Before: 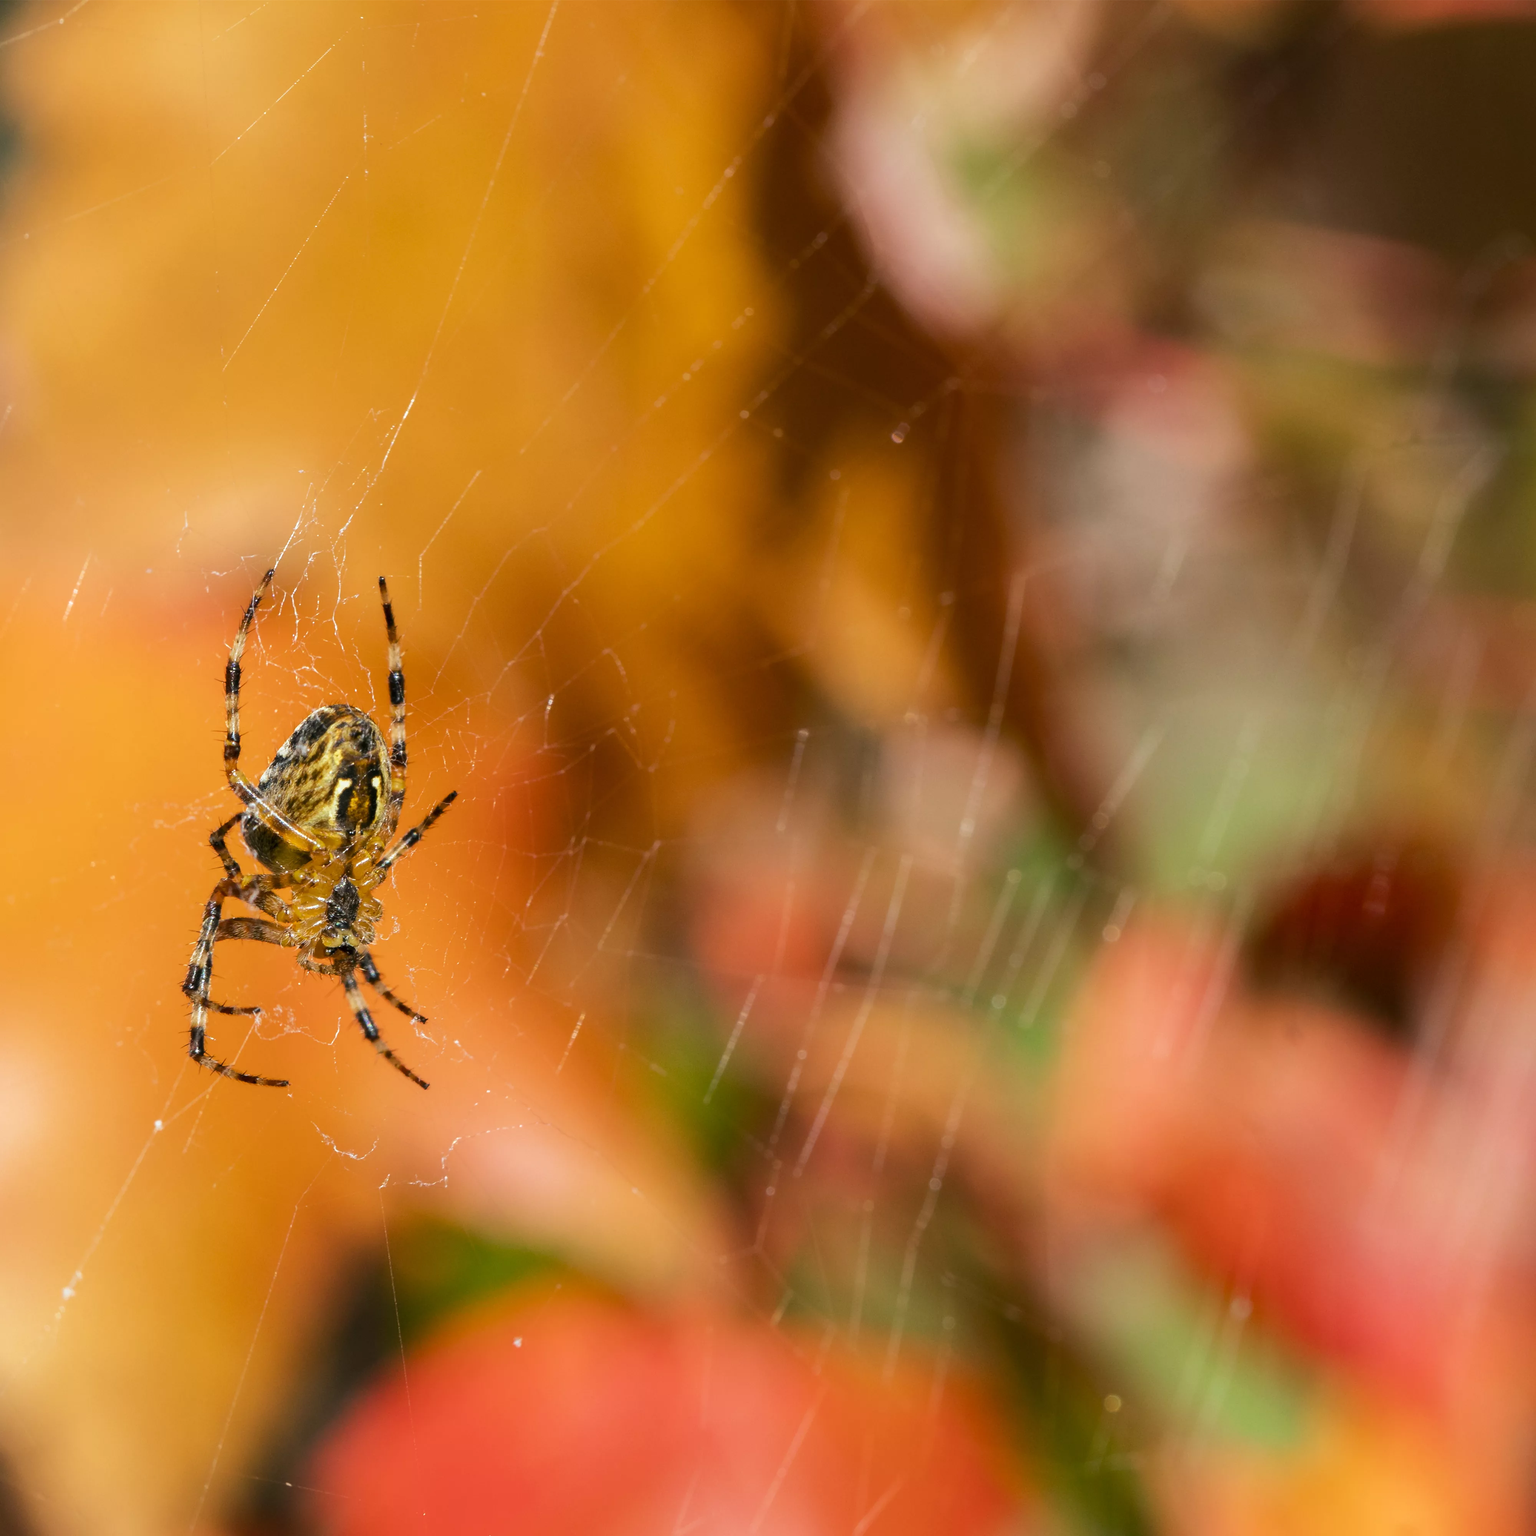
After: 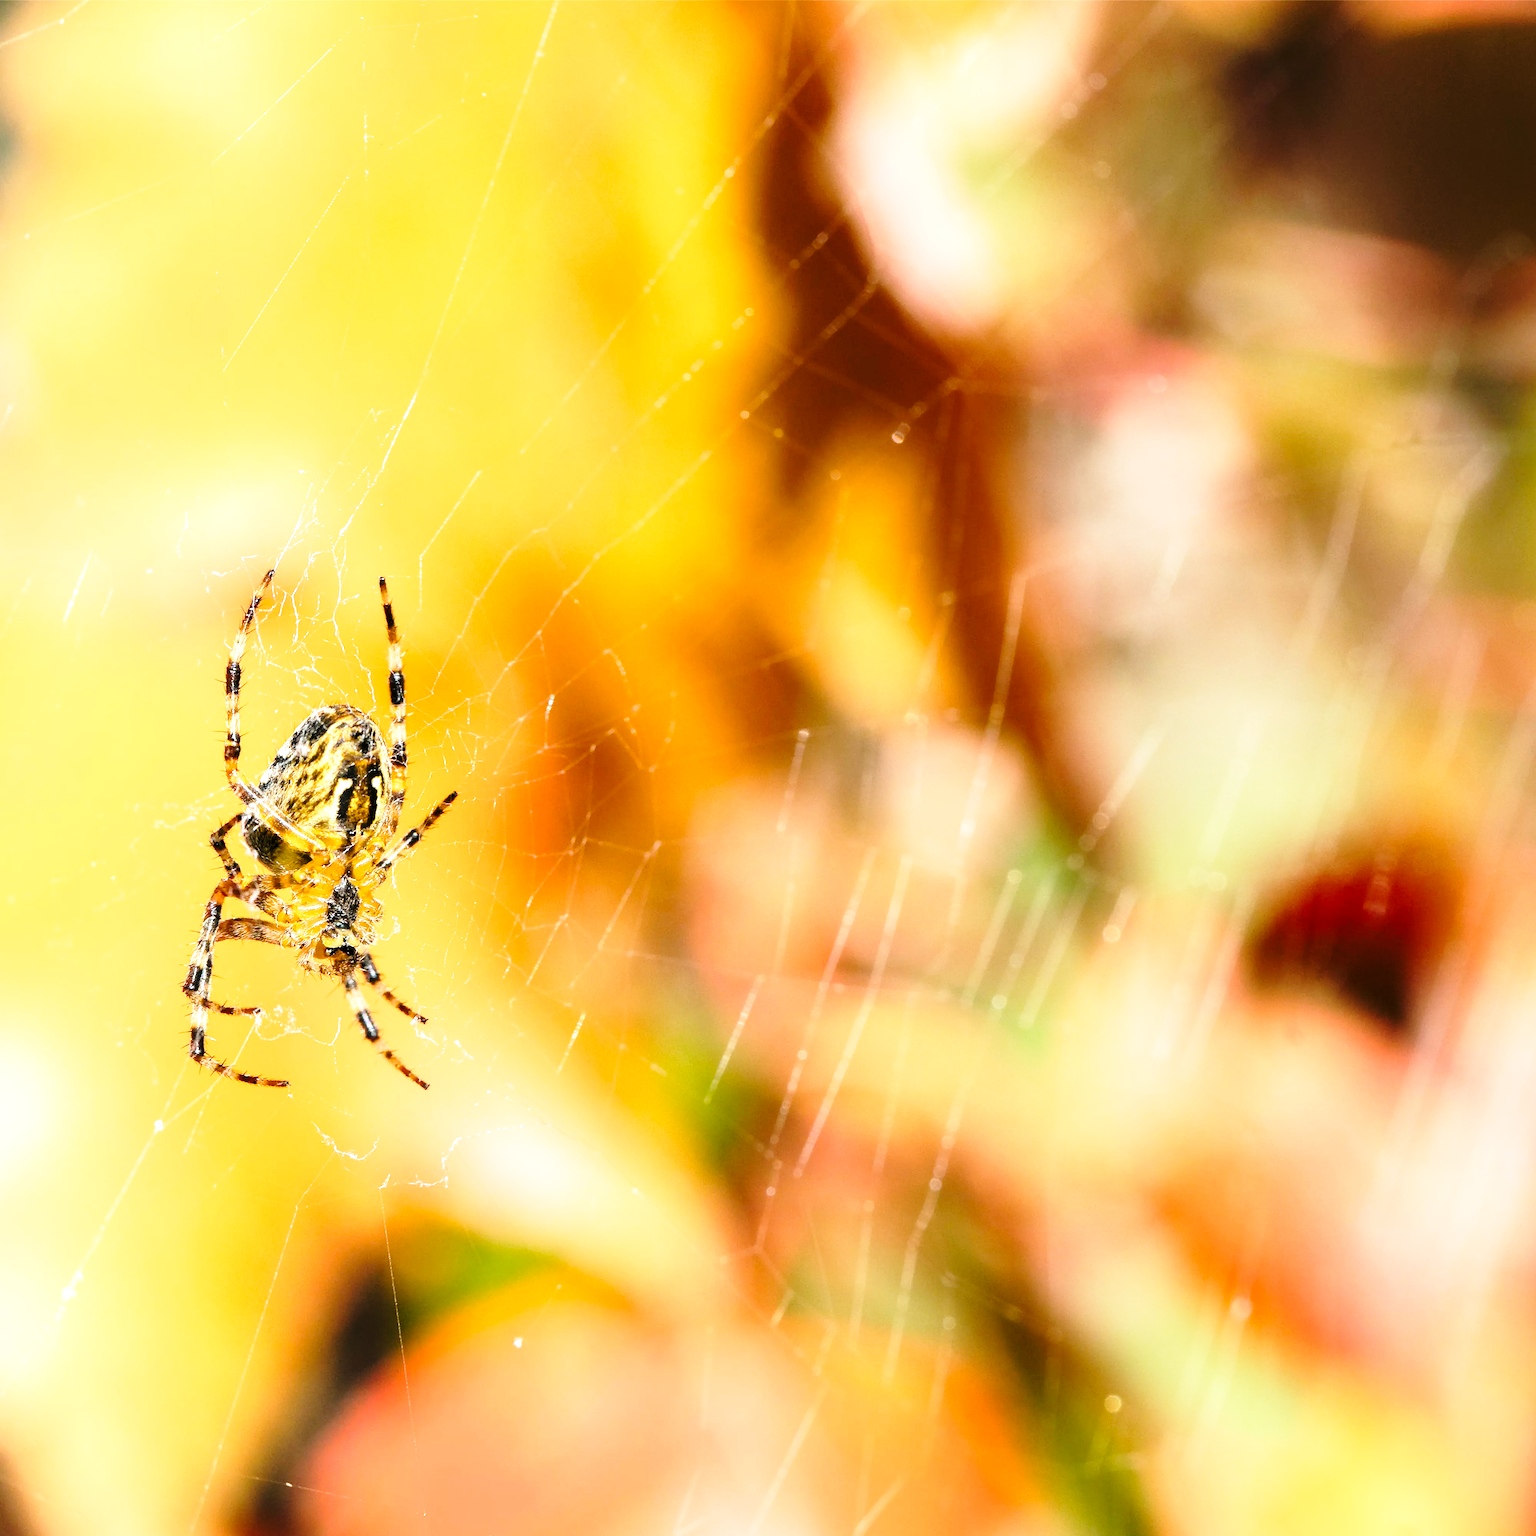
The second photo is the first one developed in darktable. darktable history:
tone equalizer: -8 EV -1.09 EV, -7 EV -0.993 EV, -6 EV -0.883 EV, -5 EV -0.576 EV, -3 EV 0.558 EV, -2 EV 0.888 EV, -1 EV 0.999 EV, +0 EV 1.07 EV
base curve: curves: ch0 [(0, 0) (0.028, 0.03) (0.121, 0.232) (0.46, 0.748) (0.859, 0.968) (1, 1)], preserve colors none
sharpen: on, module defaults
